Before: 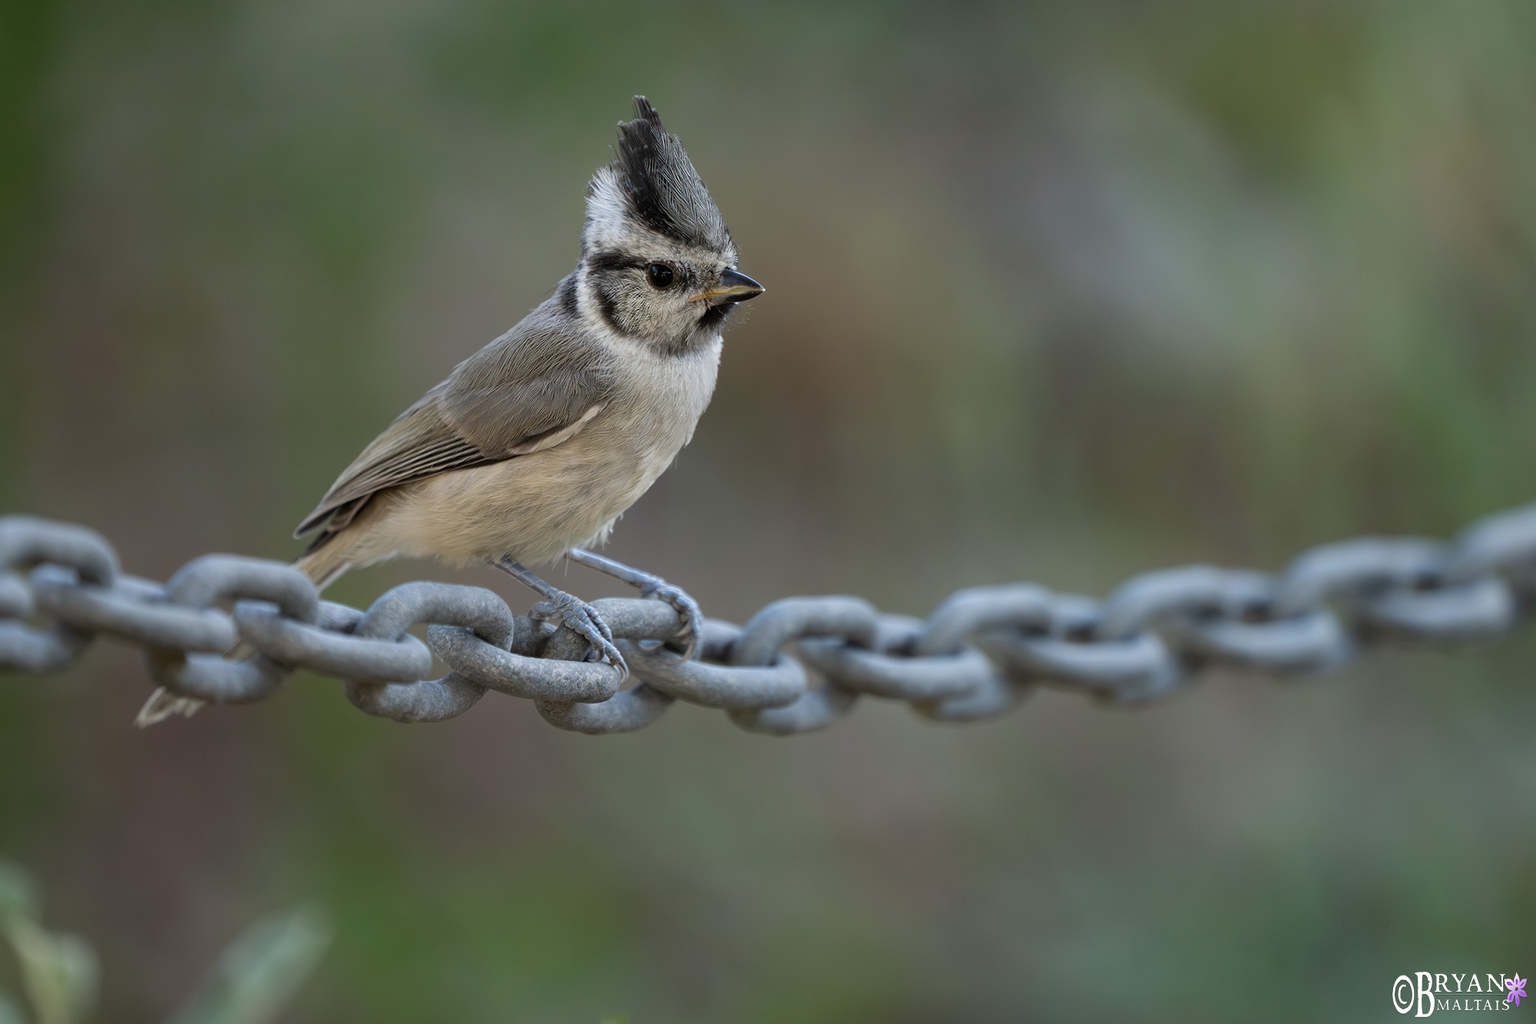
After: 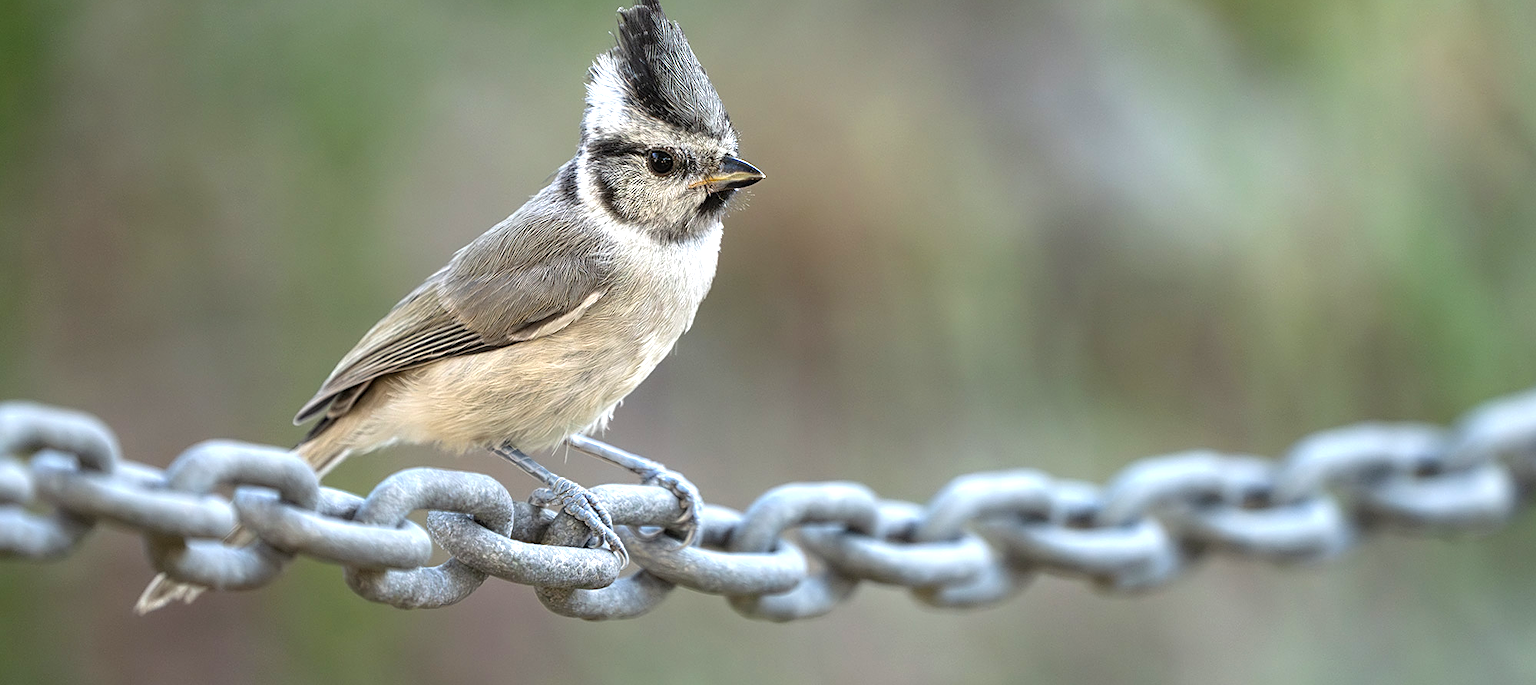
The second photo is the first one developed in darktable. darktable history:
crop: top 11.171%, bottom 21.904%
exposure: black level correction 0, exposure 1.103 EV, compensate highlight preservation false
sharpen: on, module defaults
local contrast: on, module defaults
